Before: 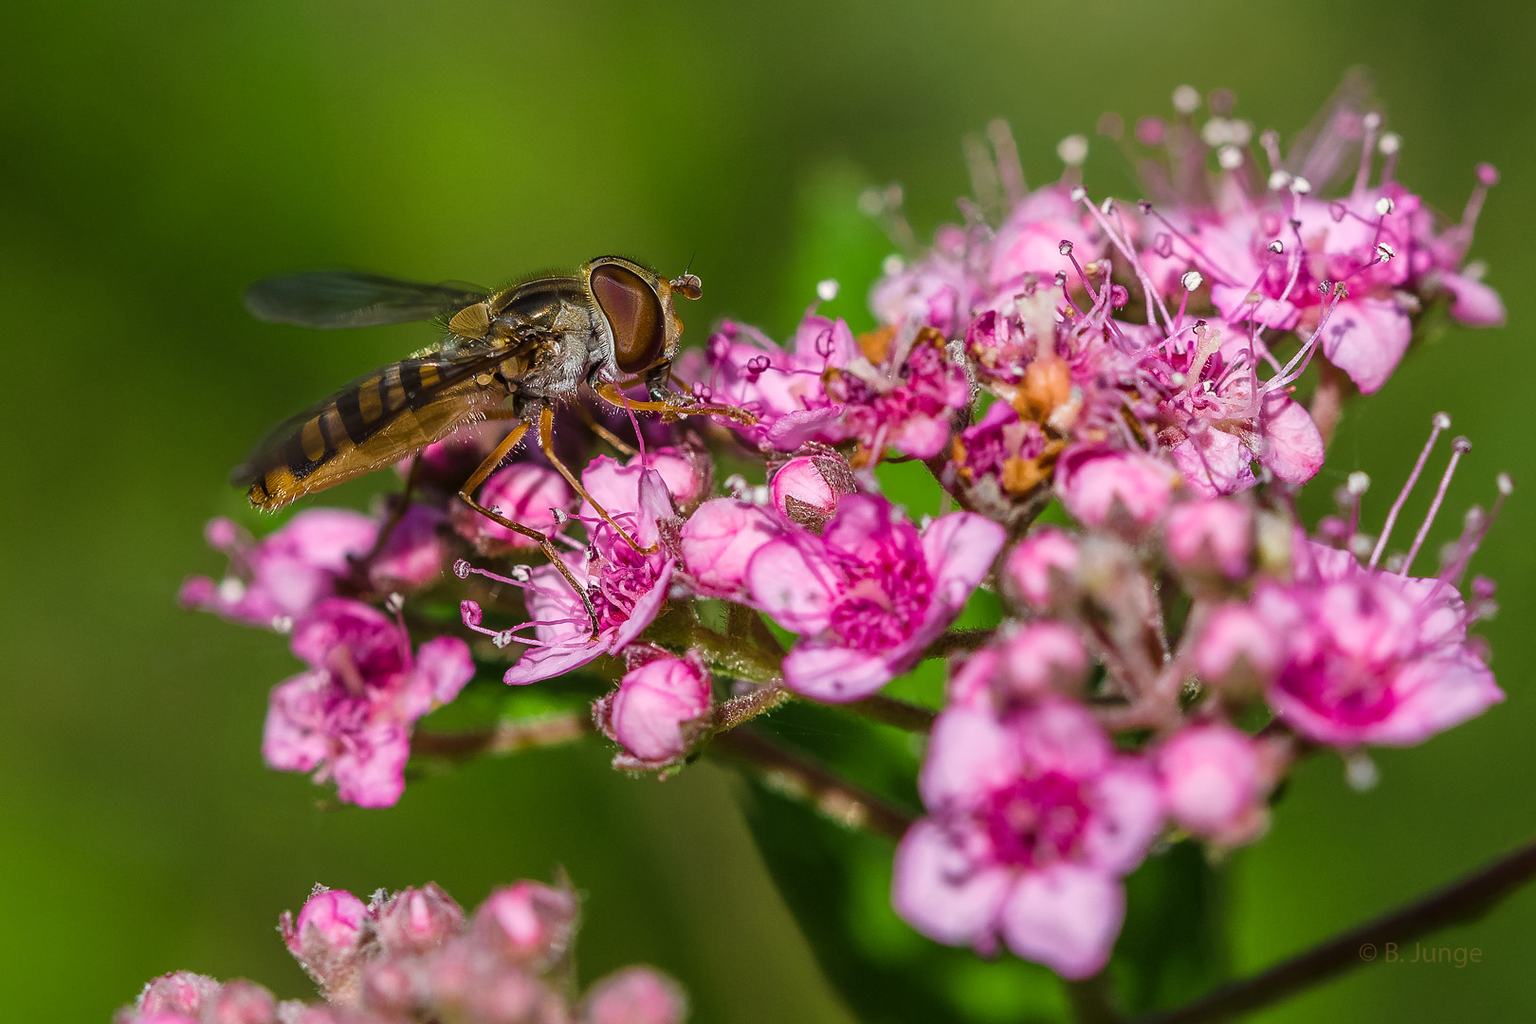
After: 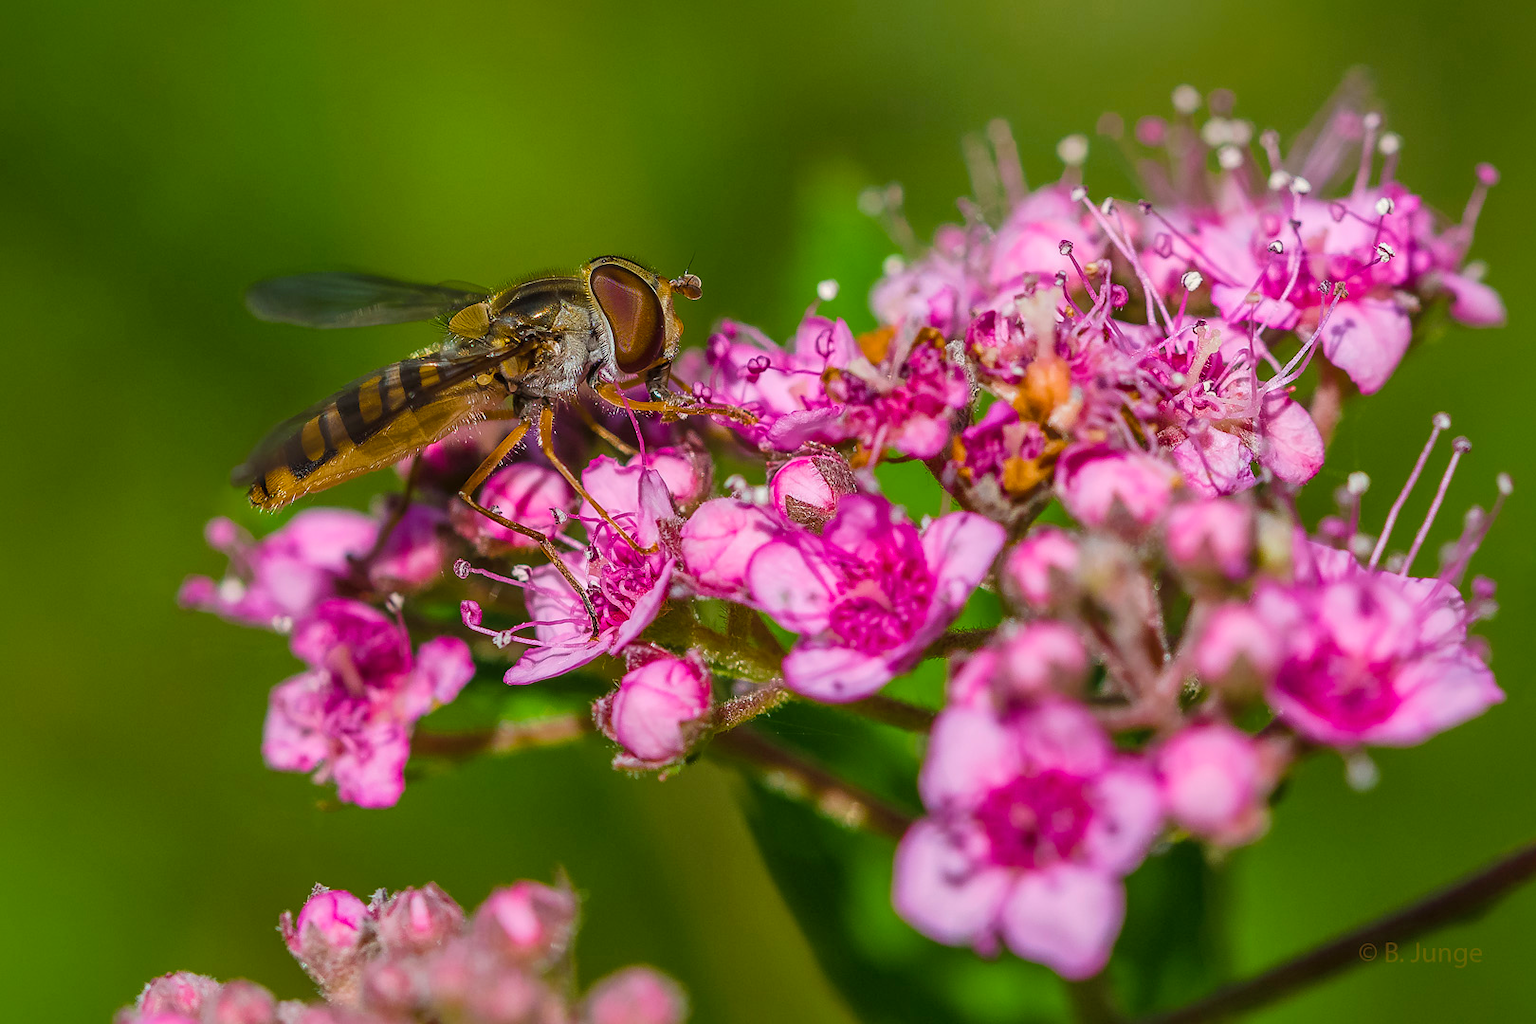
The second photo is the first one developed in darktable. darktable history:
color balance rgb: shadows lift › chroma 0.947%, shadows lift › hue 113.69°, perceptual saturation grading › global saturation 14.718%, global vibrance 20%
shadows and highlights: on, module defaults
